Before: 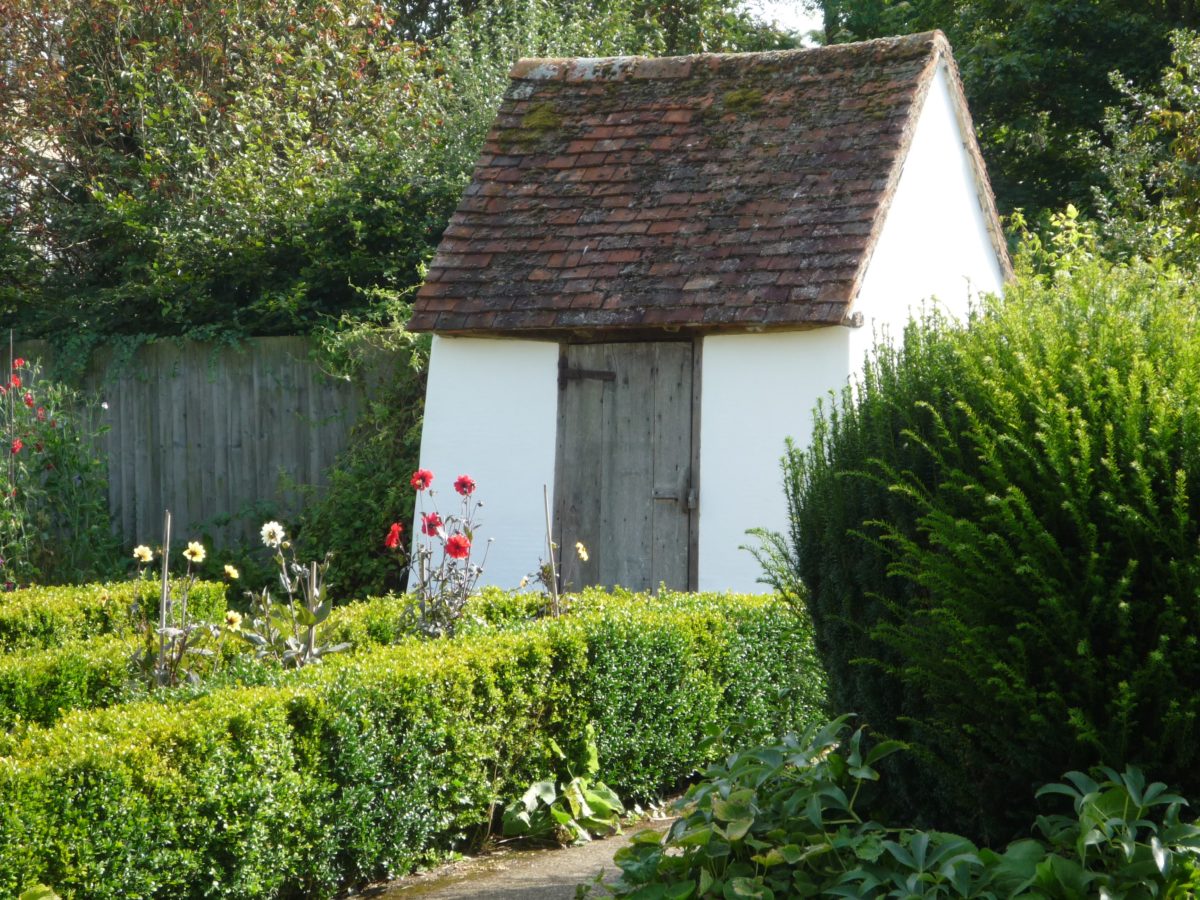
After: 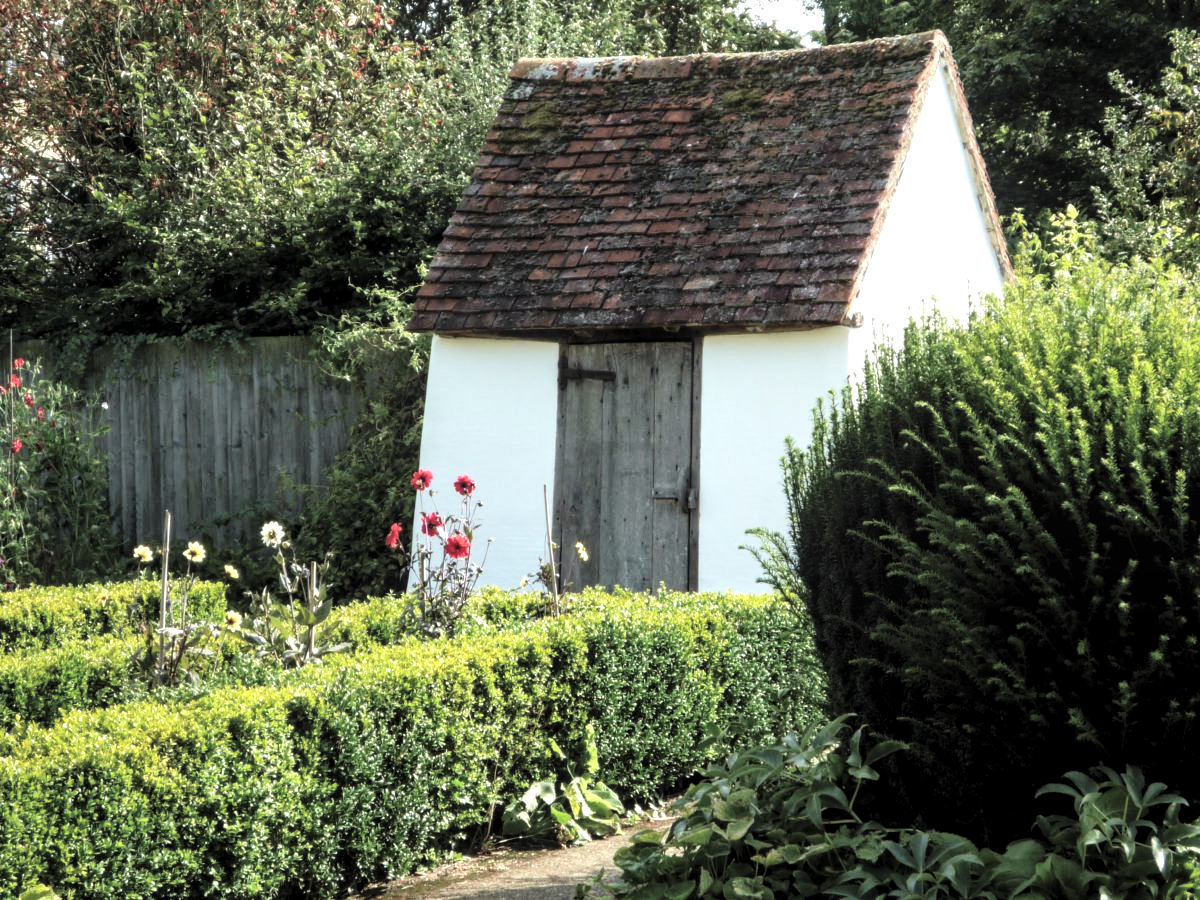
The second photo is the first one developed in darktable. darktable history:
exposure: black level correction -0.03, compensate highlight preservation false
tone curve: curves: ch0 [(0.003, 0) (0.066, 0.023) (0.149, 0.094) (0.264, 0.238) (0.395, 0.421) (0.517, 0.56) (0.688, 0.743) (0.813, 0.846) (1, 1)]; ch1 [(0, 0) (0.164, 0.115) (0.337, 0.332) (0.39, 0.398) (0.464, 0.461) (0.501, 0.5) (0.521, 0.535) (0.571, 0.588) (0.652, 0.681) (0.733, 0.749) (0.811, 0.796) (1, 1)]; ch2 [(0, 0) (0.337, 0.382) (0.464, 0.476) (0.501, 0.502) (0.527, 0.54) (0.556, 0.567) (0.6, 0.59) (0.687, 0.675) (1, 1)], color space Lab, independent channels, preserve colors none
levels: levels [0.182, 0.542, 0.902]
local contrast: on, module defaults
